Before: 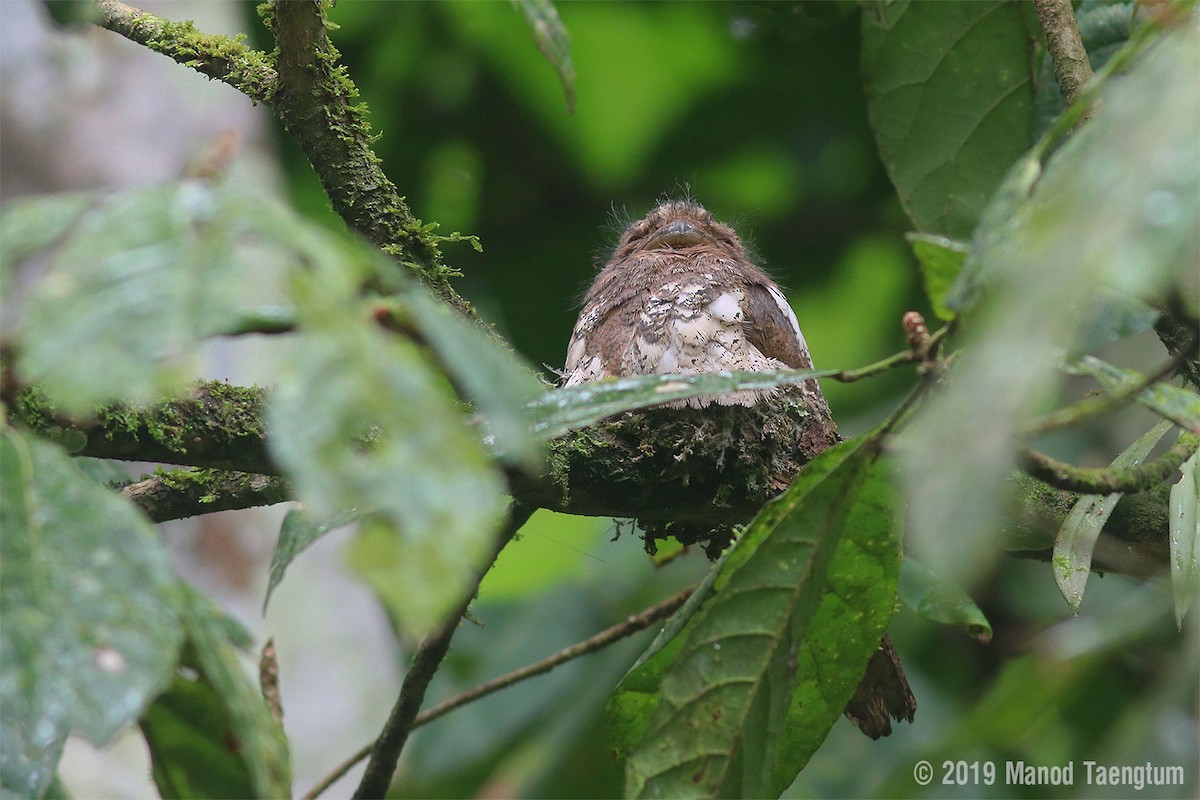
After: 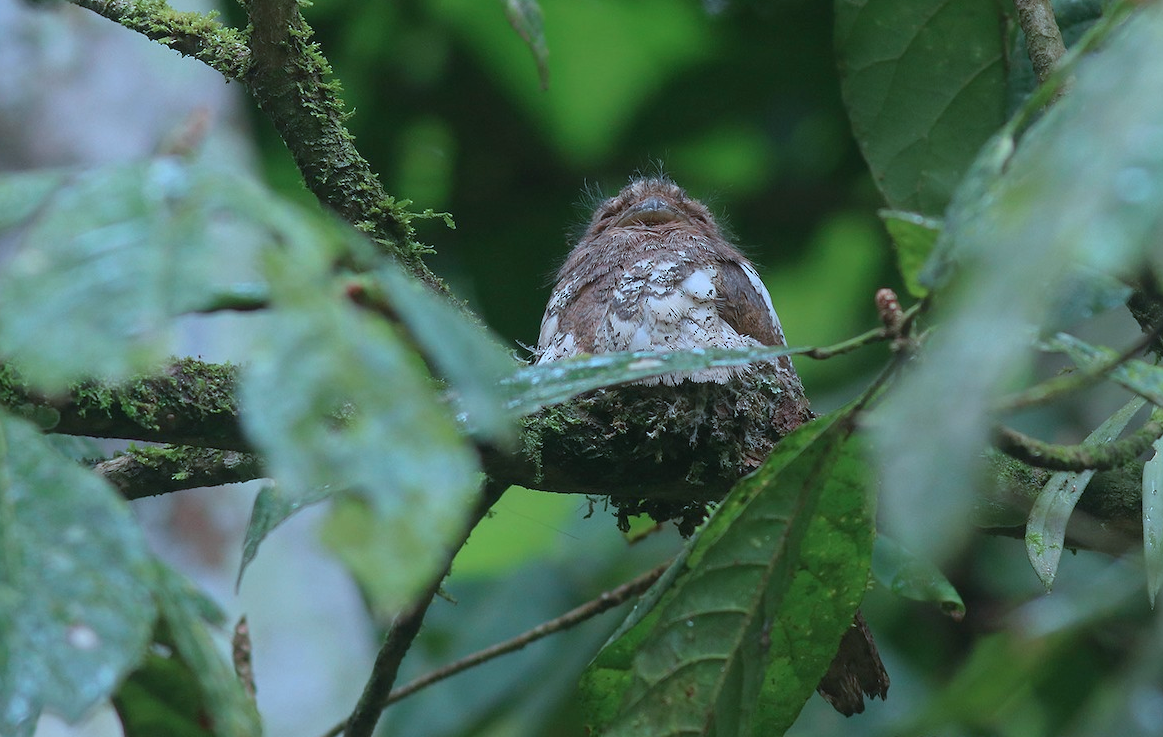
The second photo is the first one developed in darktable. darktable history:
crop: left 2.266%, top 2.879%, right 0.811%, bottom 4.945%
exposure: exposure -0.264 EV, compensate highlight preservation false
color correction: highlights a* -9.72, highlights b* -21.39
